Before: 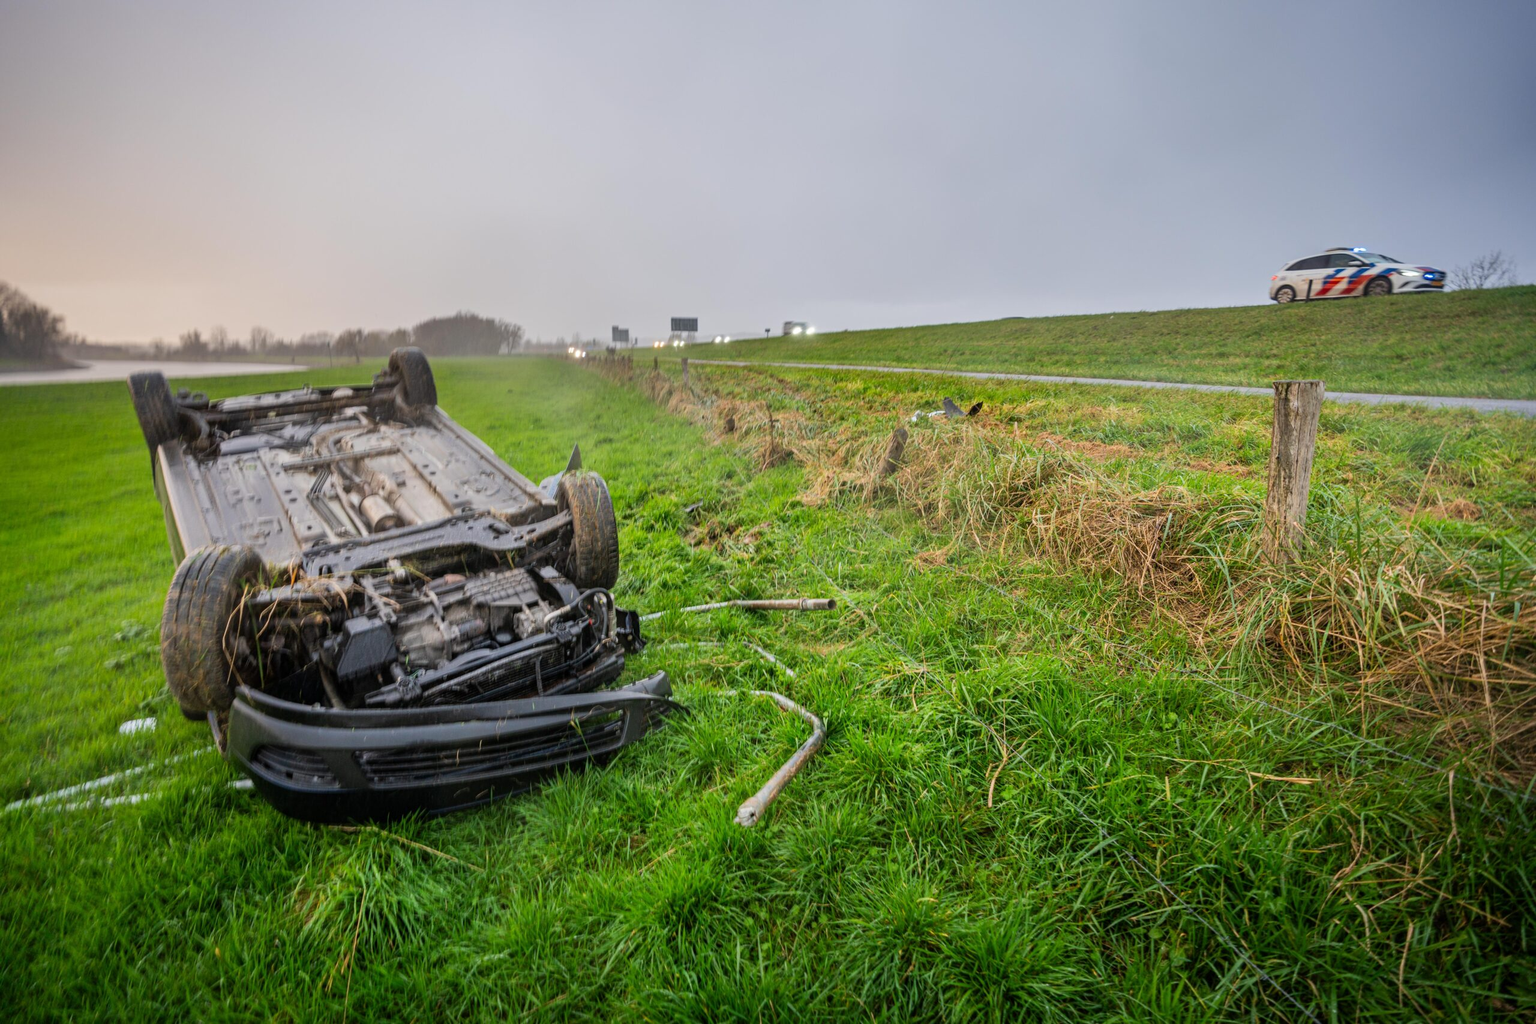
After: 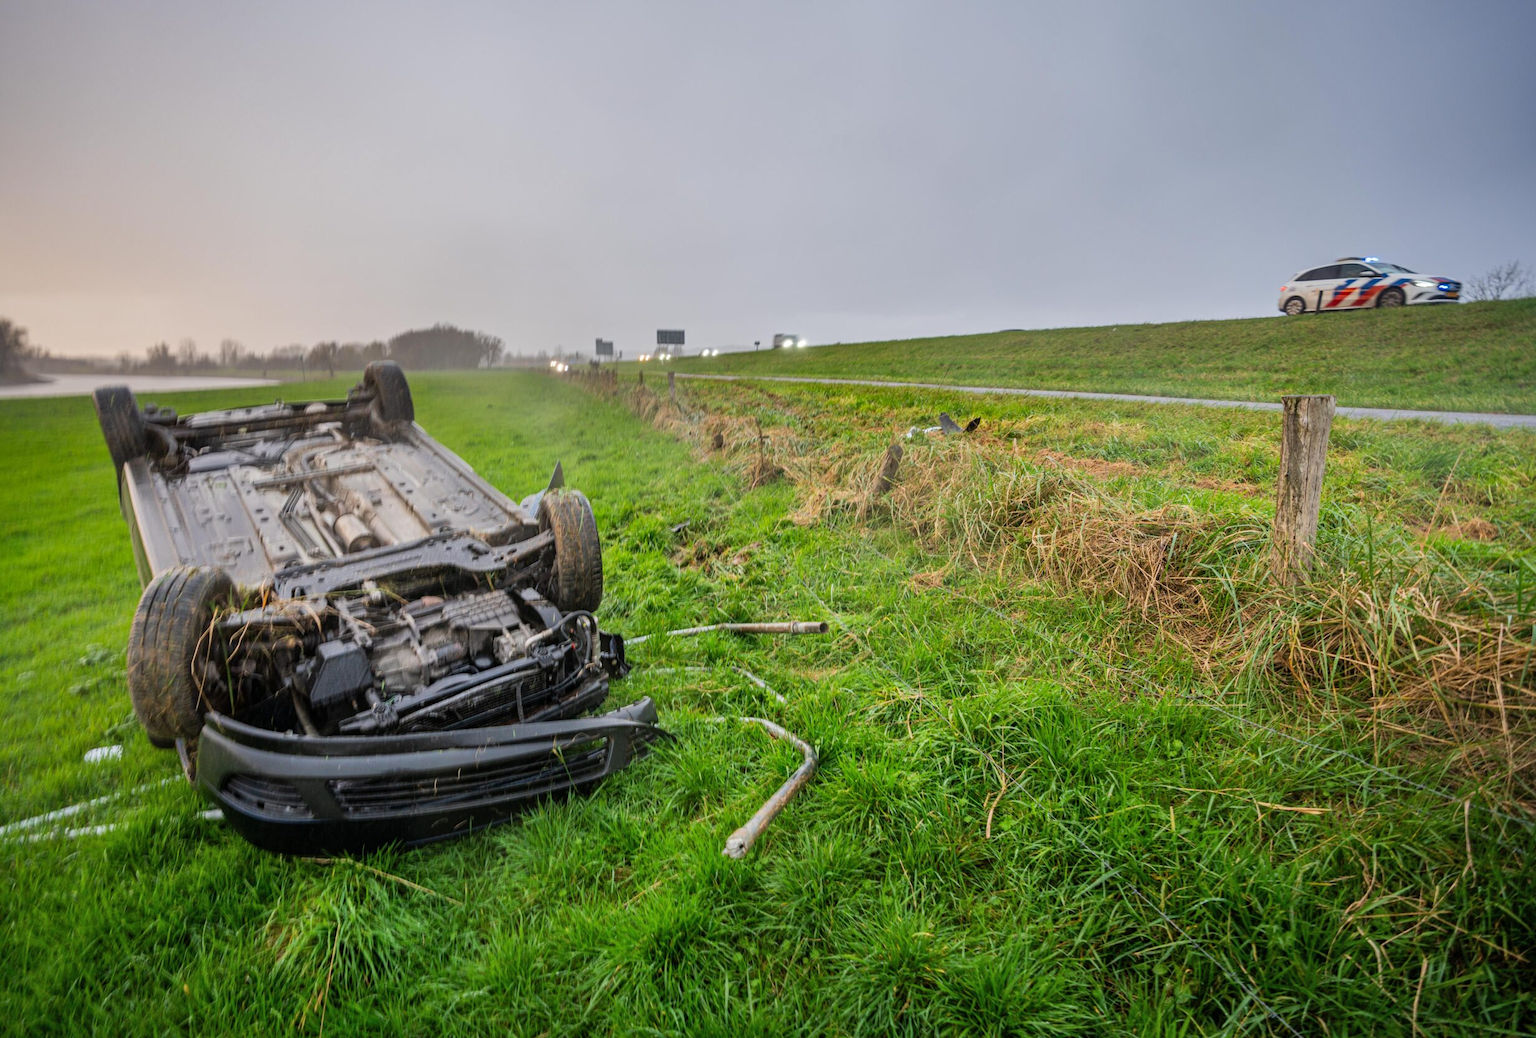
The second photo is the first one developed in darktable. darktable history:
shadows and highlights: radius 125.46, shadows 30.51, highlights -30.51, low approximation 0.01, soften with gaussian
crop and rotate: left 2.536%, right 1.107%, bottom 2.246%
